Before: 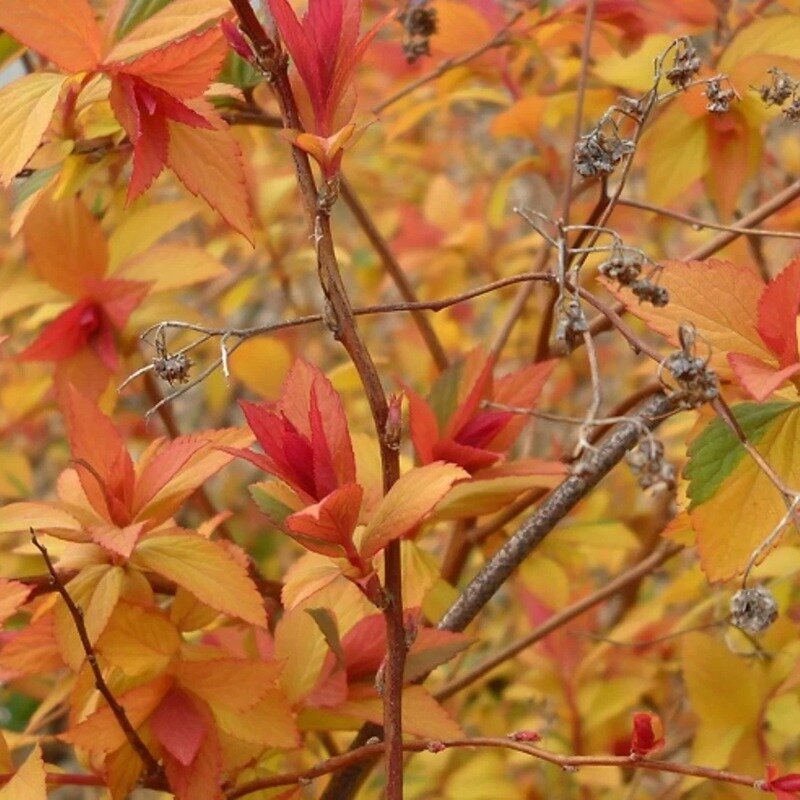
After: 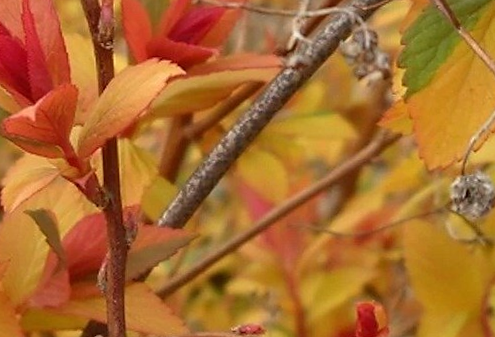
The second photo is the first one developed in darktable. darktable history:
rotate and perspective: rotation -2.12°, lens shift (vertical) 0.009, lens shift (horizontal) -0.008, automatic cropping original format, crop left 0.036, crop right 0.964, crop top 0.05, crop bottom 0.959
crop and rotate: left 35.509%, top 50.238%, bottom 4.934%
sharpen: radius 1.458, amount 0.398, threshold 1.271
